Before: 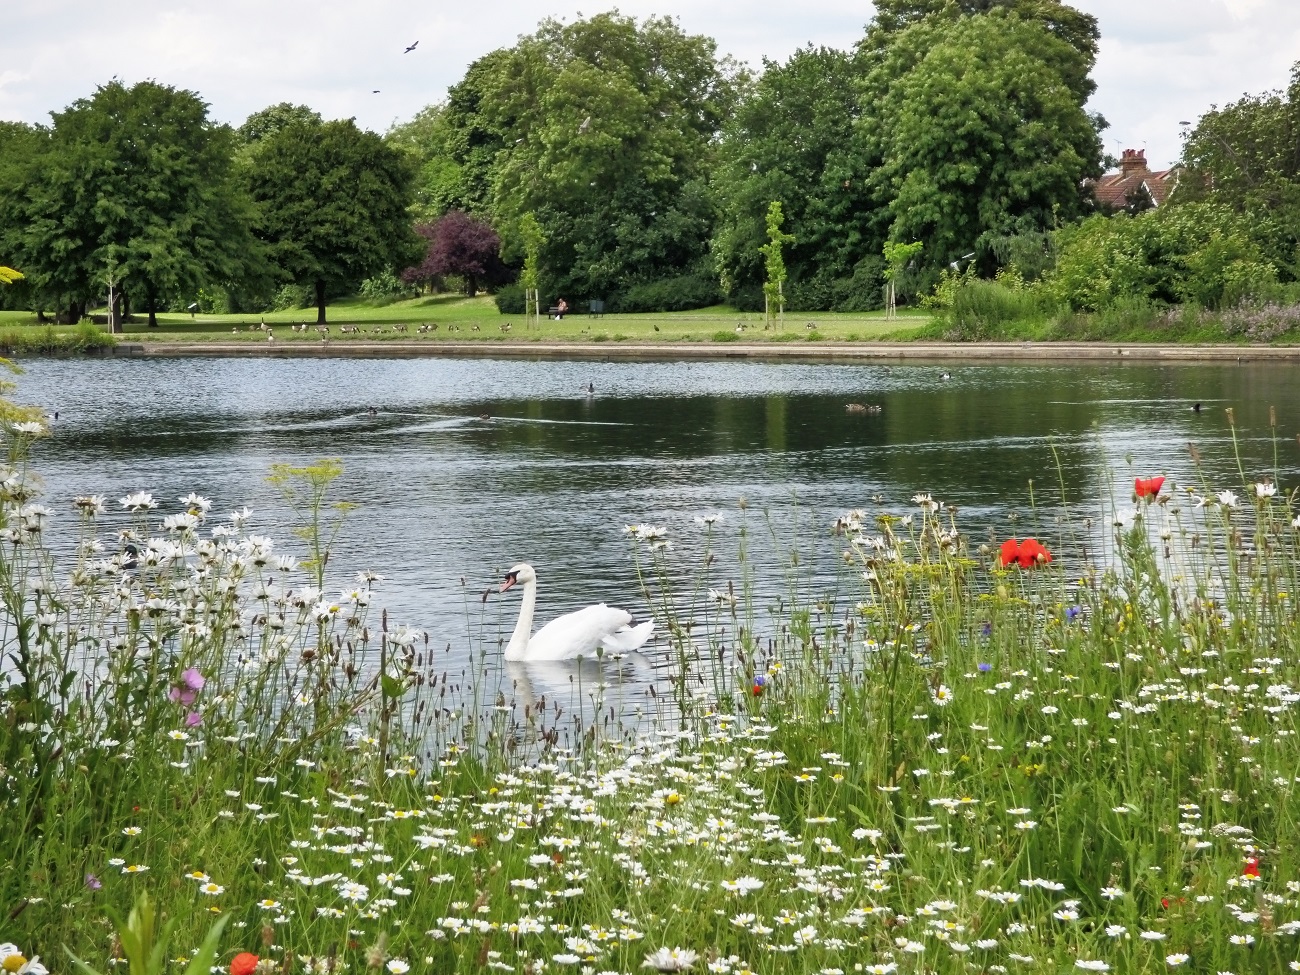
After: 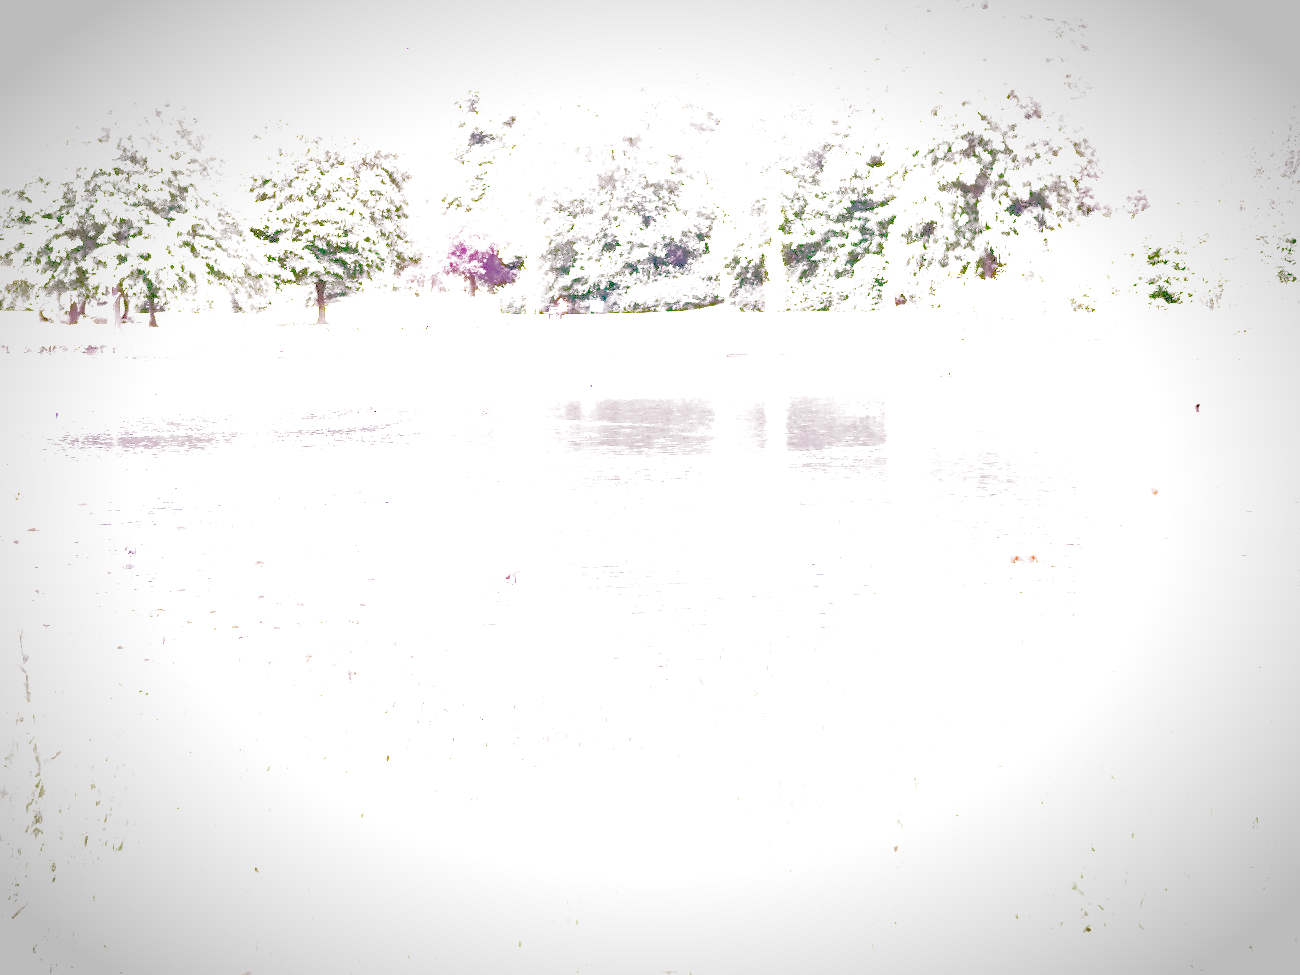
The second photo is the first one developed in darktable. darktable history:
denoise (profiled): preserve shadows 1.29, scattering 0.02, a [-1, 0, 0], compensate highlight preservation false
haze removal: compatibility mode true, adaptive false
highlight reconstruction: on, module defaults
lens correction: scale 1, crop 1, focal 35, aperture 2, distance 5.75, camera "Canon EOS RP", lens "Canon RF 35mm F1.8 MACRO IS STM"
white balance: red 2.229, blue 1.46
velvia: on, module defaults
exposure: black level correction 0, exposure 2.13 EV, compensate exposure bias true, compensate highlight preservation false
local contrast: on, module defaults
vignetting: automatic ratio true
color balance rgb: linear chroma grading › global chroma 5%, perceptual saturation grading › global saturation 20%, perceptual saturation grading › highlights -25%, perceptual saturation grading › shadows 25%, perceptual brilliance grading › global brilliance 7%, global vibrance 5%
color calibration: illuminant as shot in camera, x 0.37, y 0.382, temperature 4313.32 K
filmic rgb: black relative exposure -3.89 EV, white relative exposure 4.3 EV, hardness 2.27, preserve chrominance no, color science v5 (2021), contrast in shadows soft, contrast in highlights soft
tone equalizer "contrast tone curve: strong": -8 EV -1.08 EV, -7 EV -1.01 EV, -6 EV -0.867 EV, -5 EV -0.578 EV, -3 EV 0.578 EV, -2 EV 0.867 EV, -1 EV 1.01 EV, +0 EV 1.08 EV, edges refinement/feathering 500, mask exposure compensation -1.57 EV, preserve details no
shadows and highlights: white point adjustment 3.5
